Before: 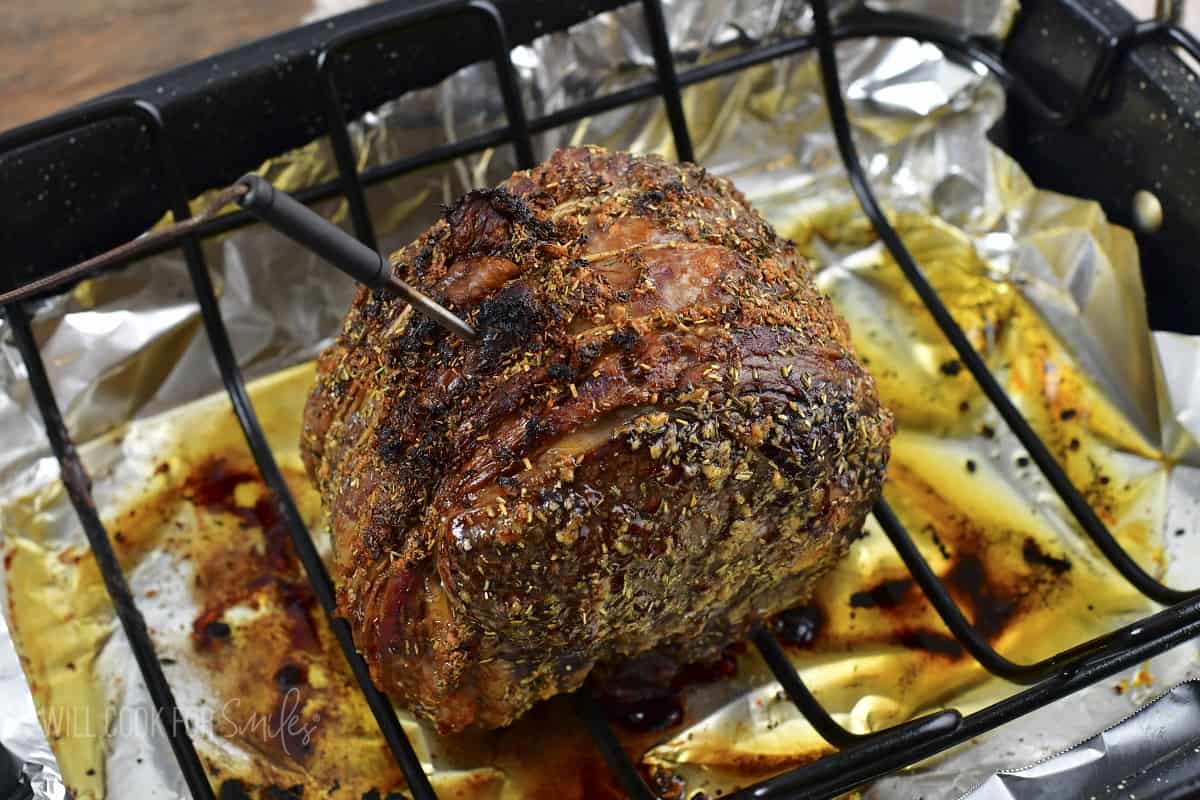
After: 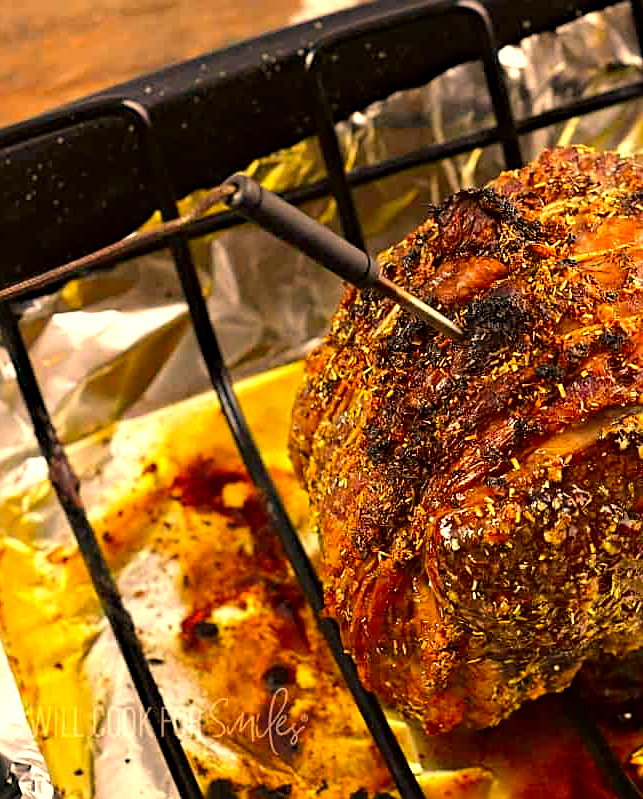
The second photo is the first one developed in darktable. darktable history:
sharpen: on, module defaults
color correction: highlights a* 18, highlights b* 35.29, shadows a* 1.04, shadows b* 6.05, saturation 1.05
exposure: black level correction 0, exposure 0.699 EV, compensate highlight preservation false
haze removal: compatibility mode true, adaptive false
crop: left 1.016%, right 45.388%, bottom 0.085%
